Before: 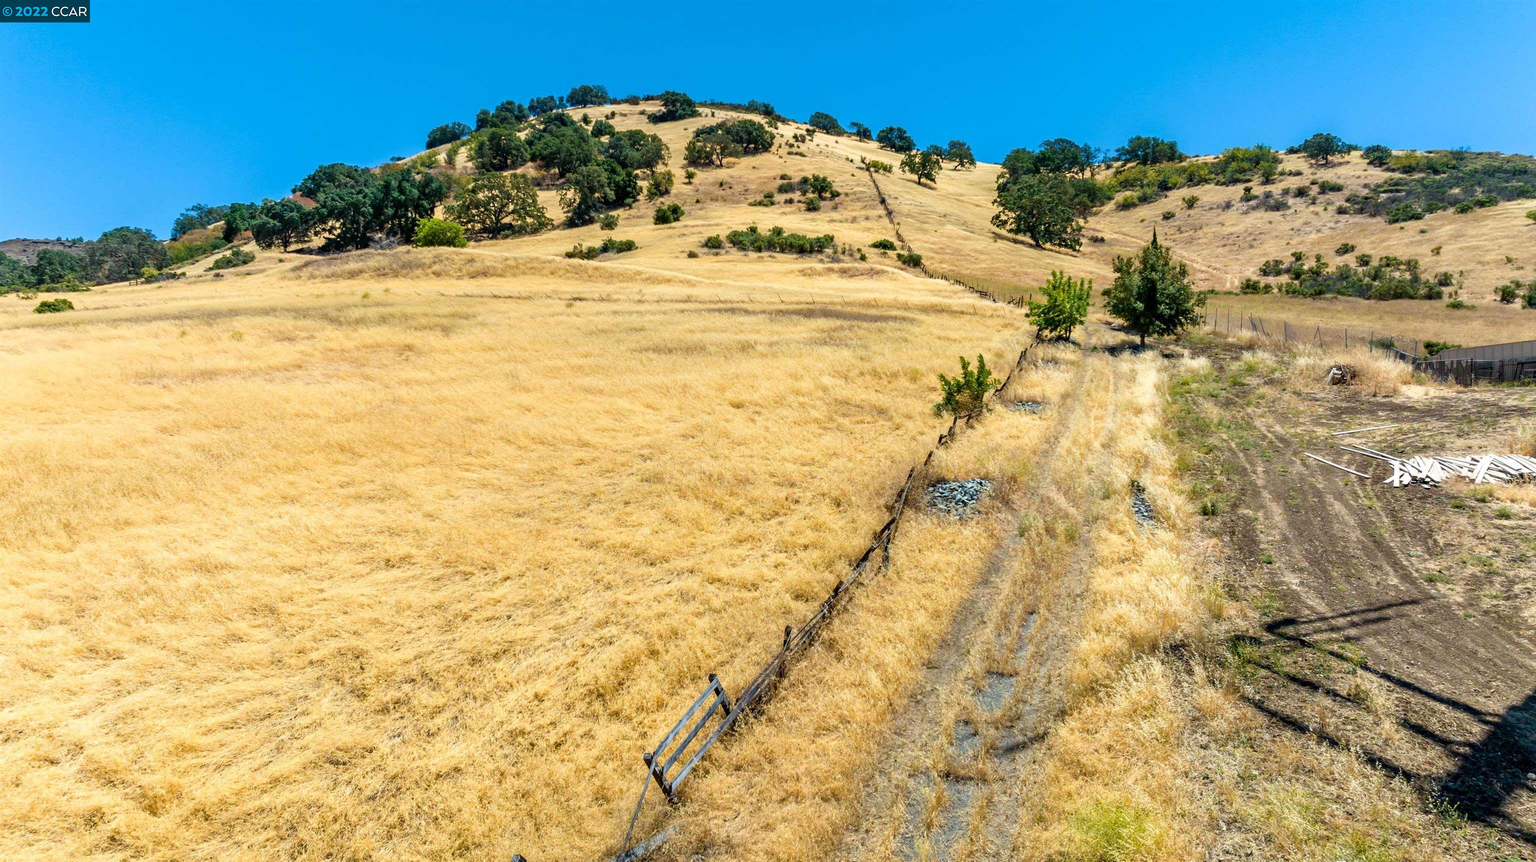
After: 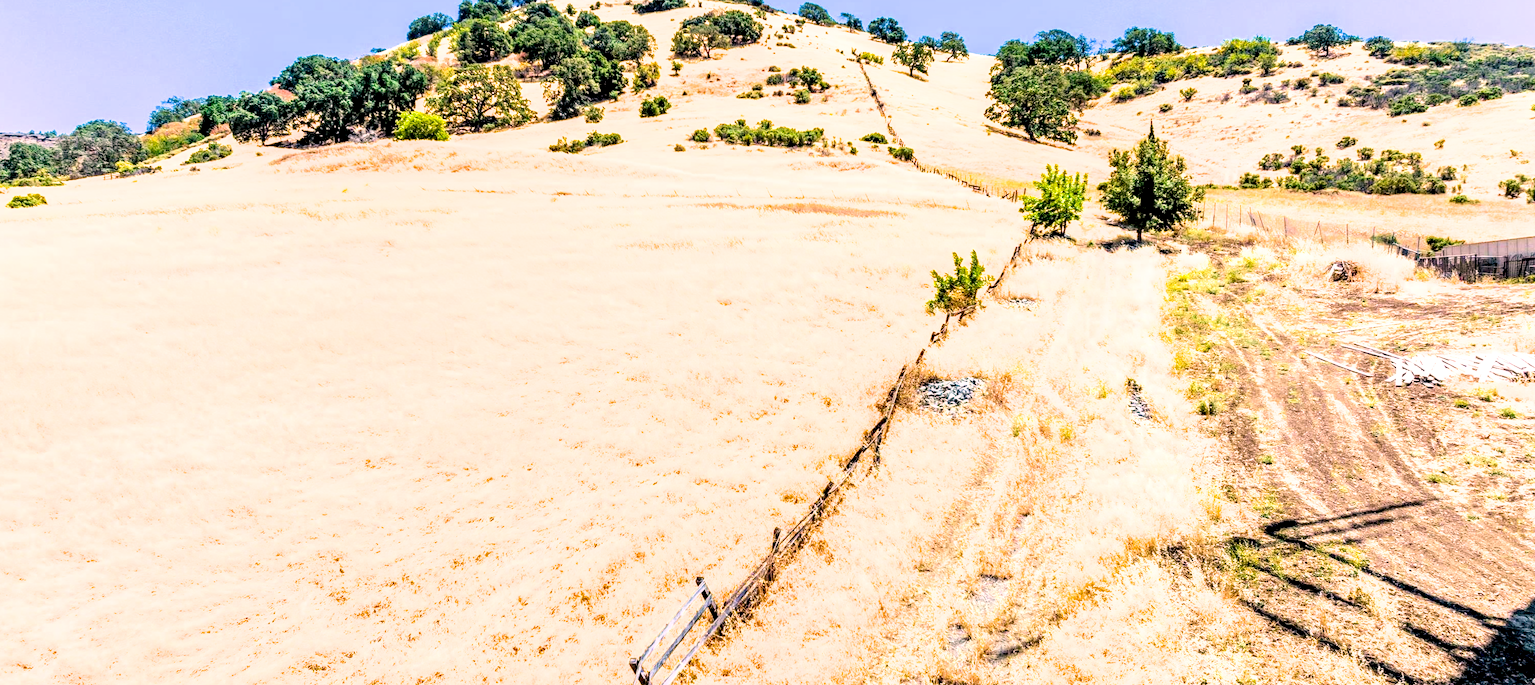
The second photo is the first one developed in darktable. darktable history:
filmic rgb: black relative exposure -11.93 EV, white relative exposure 5.4 EV, hardness 4.5, latitude 49.65%, contrast 1.142
exposure: black level correction 0, exposure 1.74 EV, compensate highlight preservation false
color correction: highlights a* 14.7, highlights b* 4.84
crop and rotate: left 1.836%, top 12.847%, right 0.308%, bottom 9.335%
local contrast: highlights 60%, shadows 62%, detail 160%
contrast brightness saturation: contrast 0.073, brightness 0.081, saturation 0.184
